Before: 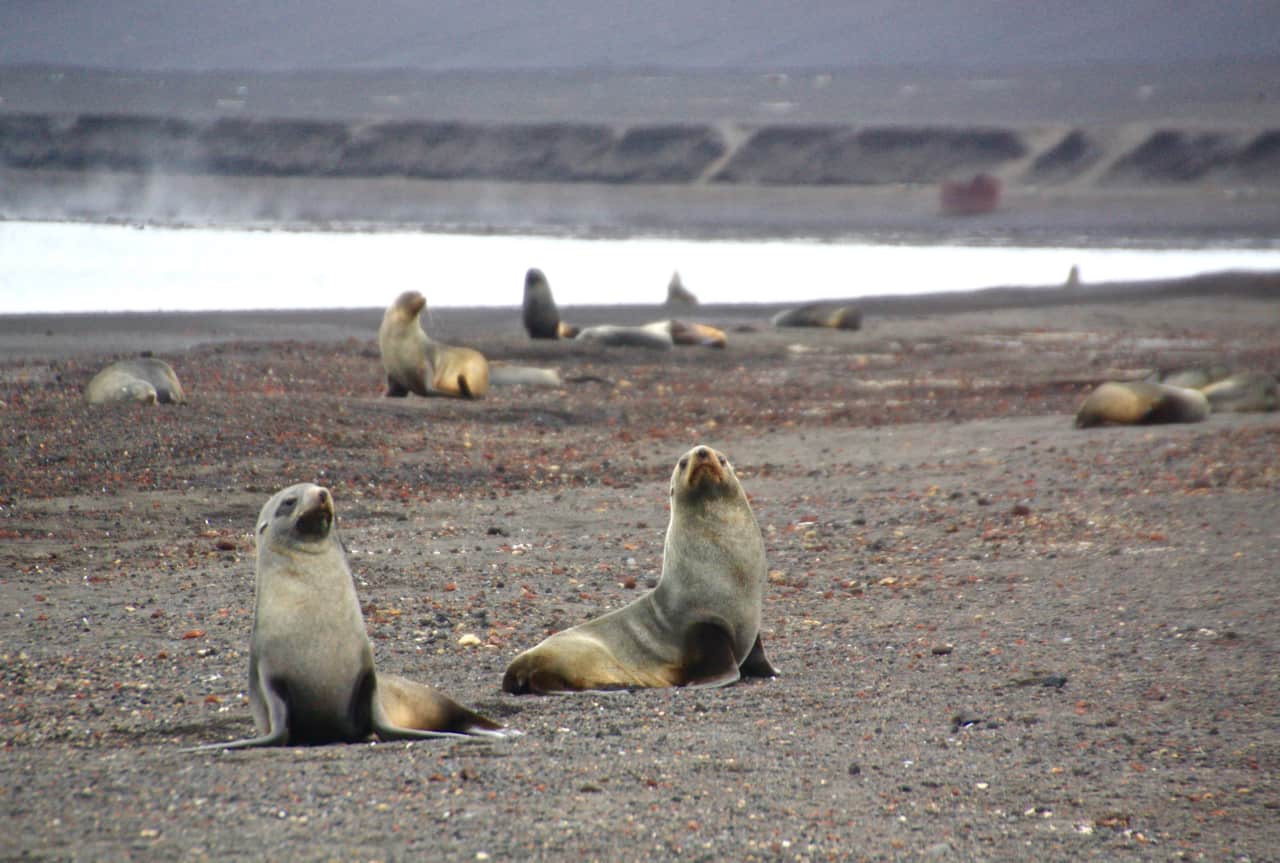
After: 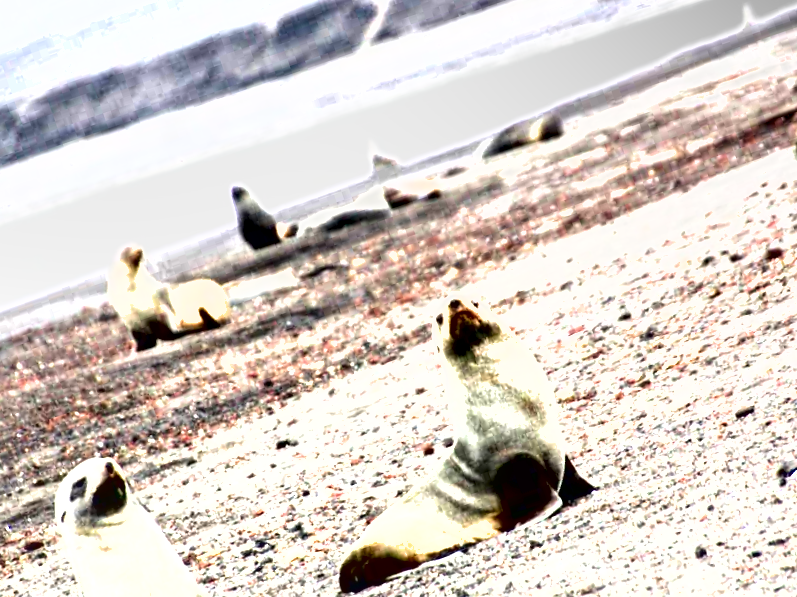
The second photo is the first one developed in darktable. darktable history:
crop and rotate: angle 18.95°, left 6.837%, right 4.177%, bottom 1.098%
shadows and highlights: radius 262.2, soften with gaussian
color balance rgb: perceptual saturation grading › global saturation 20%, perceptual saturation grading › highlights -50.199%, perceptual saturation grading › shadows 30.295%, global vibrance 20%
exposure: black level correction 0, exposure 2.114 EV, compensate highlight preservation false
